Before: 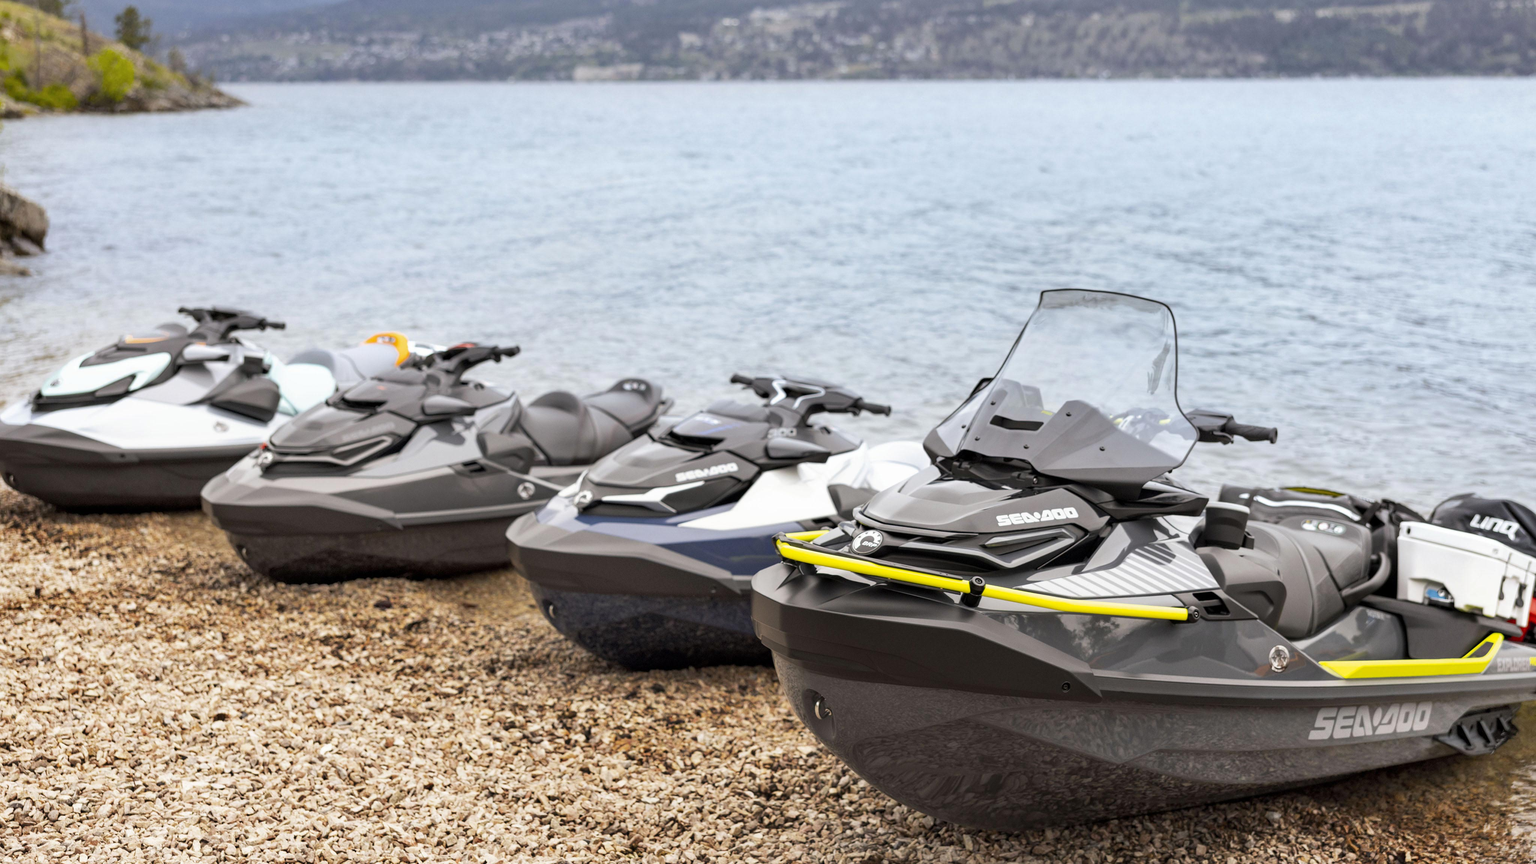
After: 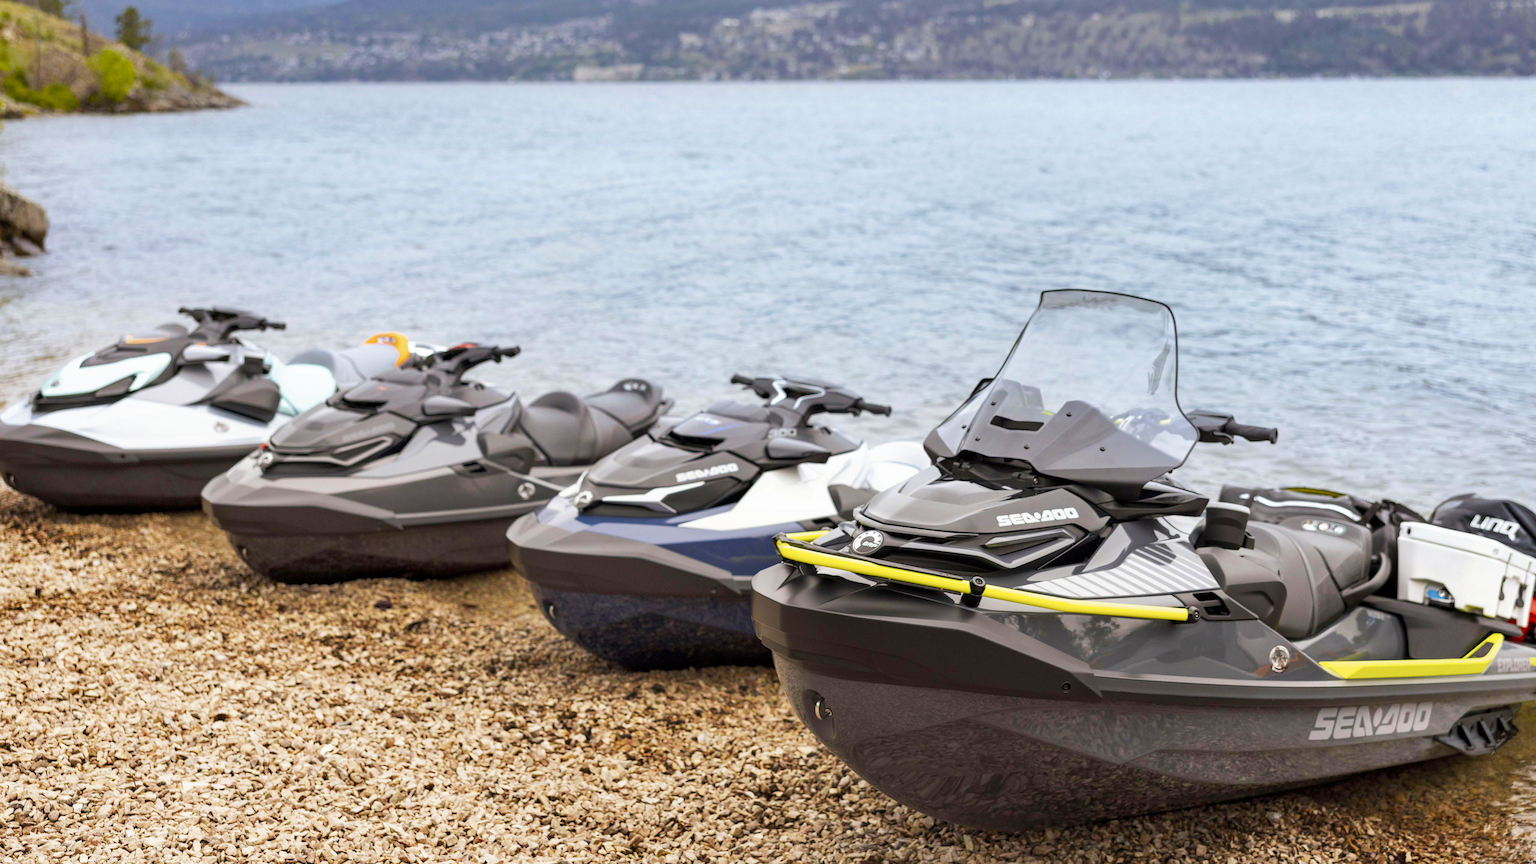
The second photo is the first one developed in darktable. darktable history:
velvia: on, module defaults
color balance rgb: perceptual saturation grading › global saturation 0.835%, perceptual saturation grading › highlights -9.505%, perceptual saturation grading › mid-tones 17.951%, perceptual saturation grading › shadows 28.387%, global vibrance 2.755%
